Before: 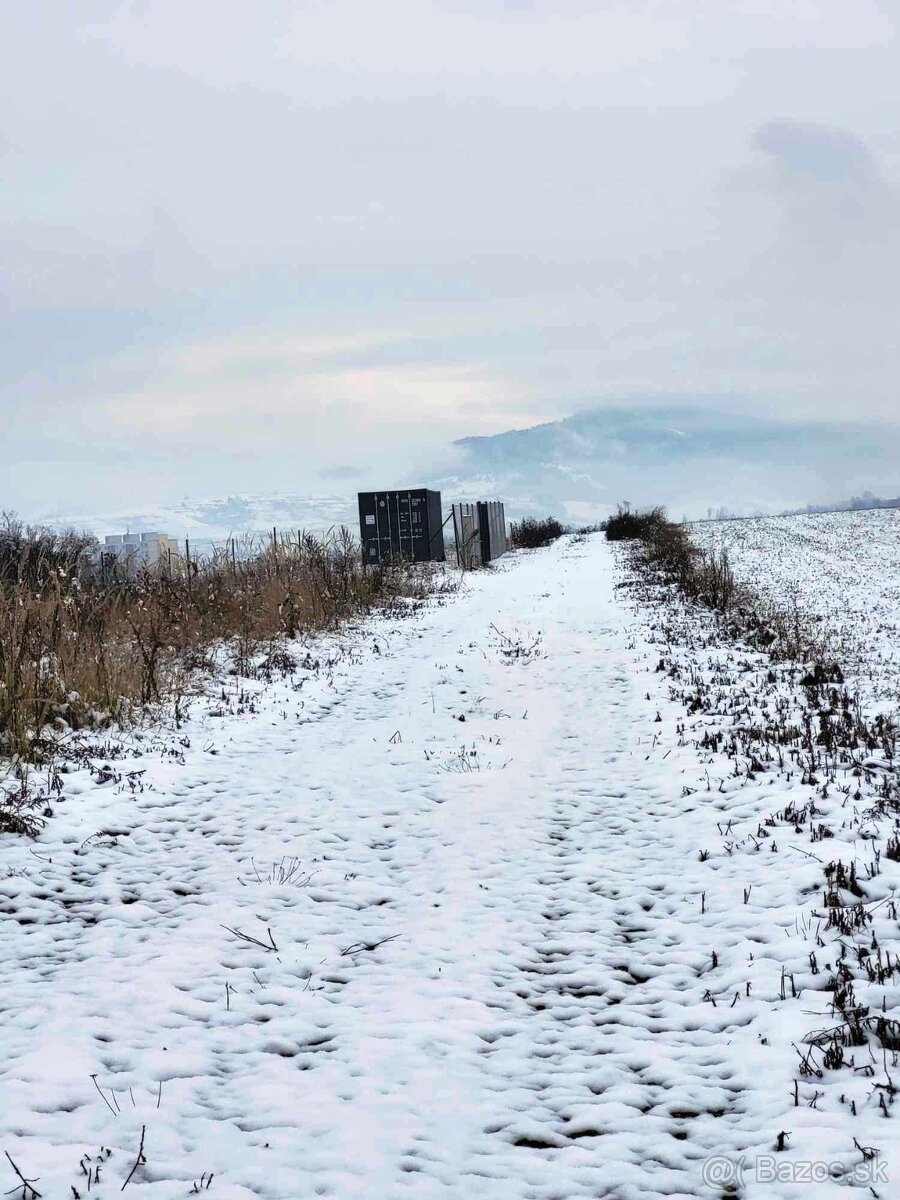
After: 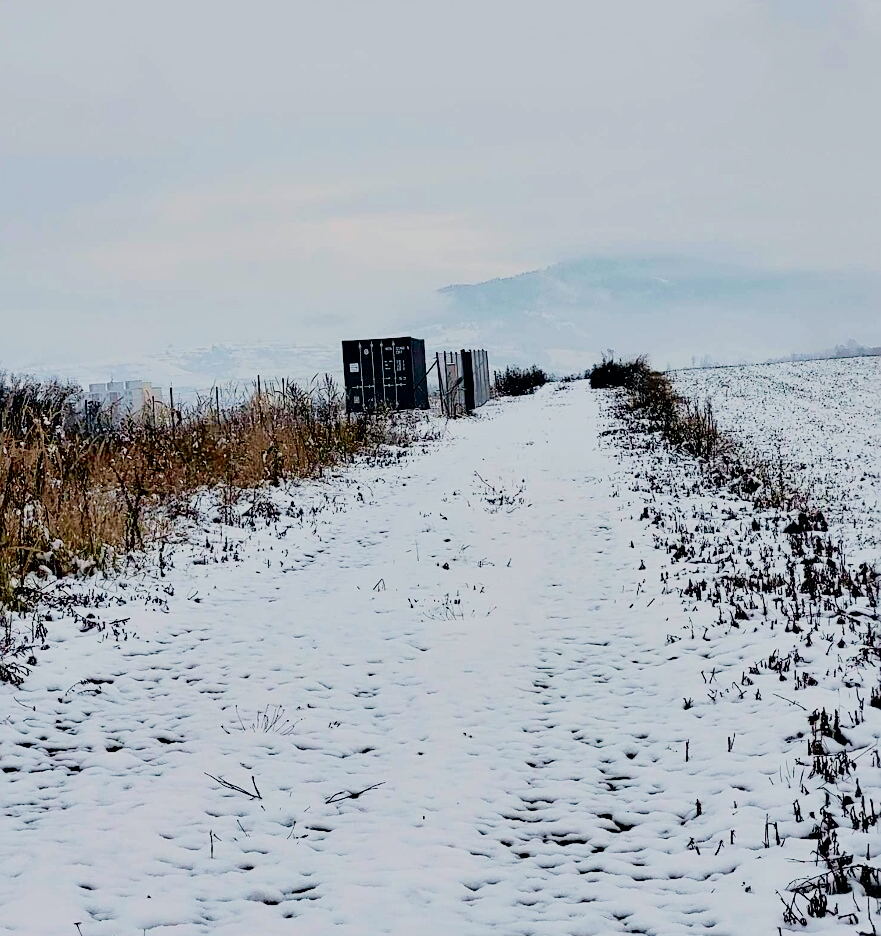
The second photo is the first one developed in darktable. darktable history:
sharpen: on, module defaults
tone curve: curves: ch0 [(0, 0) (0.033, 0.016) (0.171, 0.127) (0.33, 0.331) (0.432, 0.475) (0.601, 0.665) (0.843, 0.876) (1, 1)]; ch1 [(0, 0) (0.339, 0.349) (0.445, 0.42) (0.476, 0.47) (0.501, 0.499) (0.516, 0.525) (0.548, 0.563) (0.584, 0.633) (0.728, 0.746) (1, 1)]; ch2 [(0, 0) (0.327, 0.324) (0.417, 0.44) (0.46, 0.453) (0.502, 0.498) (0.517, 0.524) (0.53, 0.554) (0.579, 0.599) (0.745, 0.704) (1, 1)], color space Lab, independent channels, preserve colors none
filmic rgb: middle gray luminance 18.06%, black relative exposure -7.52 EV, white relative exposure 8.46 EV, target black luminance 0%, hardness 2.23, latitude 18.59%, contrast 0.89, highlights saturation mix 5.62%, shadows ↔ highlights balance 10.91%, add noise in highlights 0.002, preserve chrominance no, color science v4 (2020)
tone equalizer: on, module defaults
crop and rotate: left 1.841%, top 12.675%, right 0.17%, bottom 9.276%
